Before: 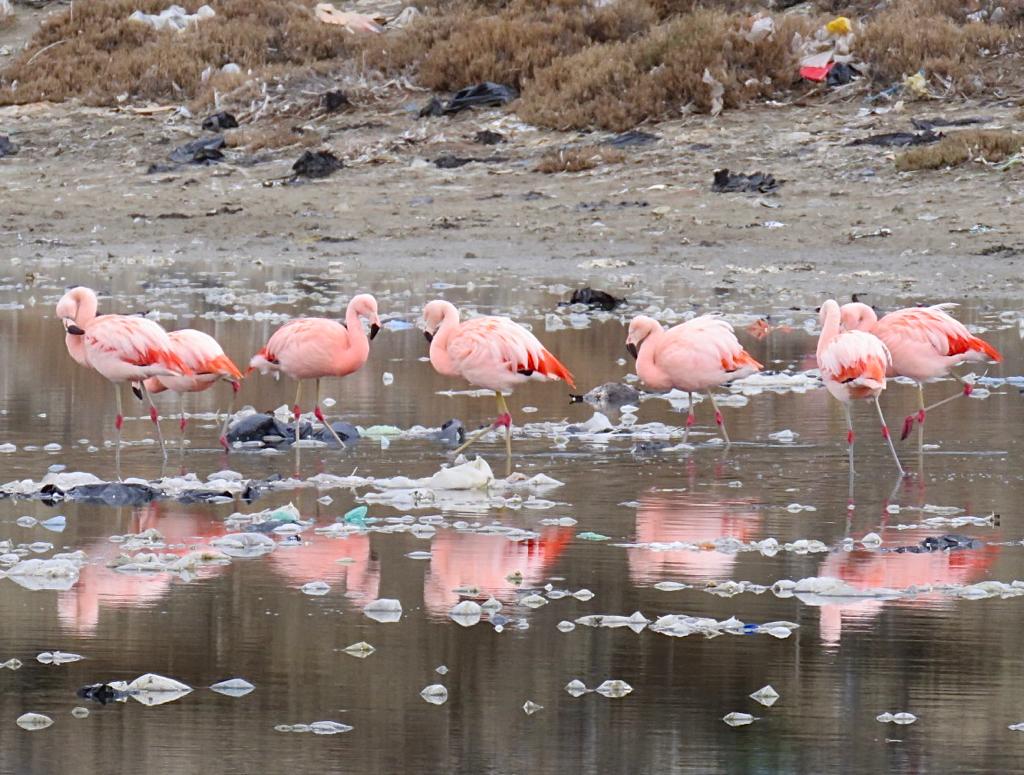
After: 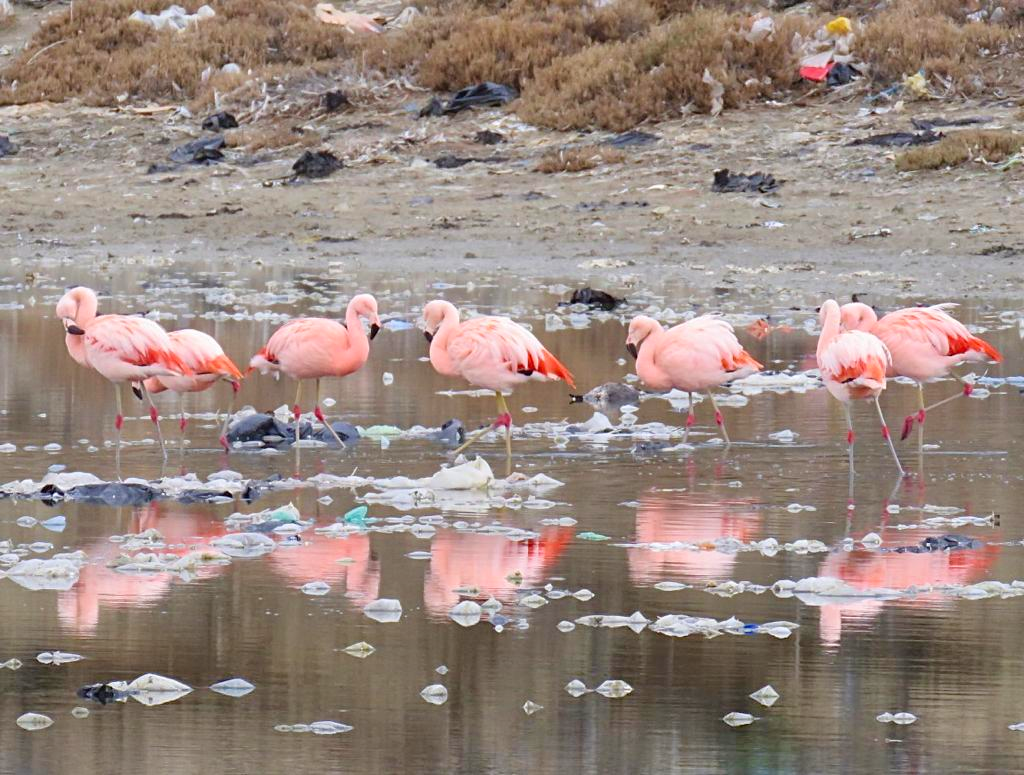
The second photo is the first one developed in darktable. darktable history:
tone equalizer: -7 EV 0.165 EV, -6 EV 0.617 EV, -5 EV 1.11 EV, -4 EV 1.35 EV, -3 EV 1.16 EV, -2 EV 0.6 EV, -1 EV 0.157 EV, smoothing diameter 24.79%, edges refinement/feathering 9.14, preserve details guided filter
velvia: strength 14.42%
